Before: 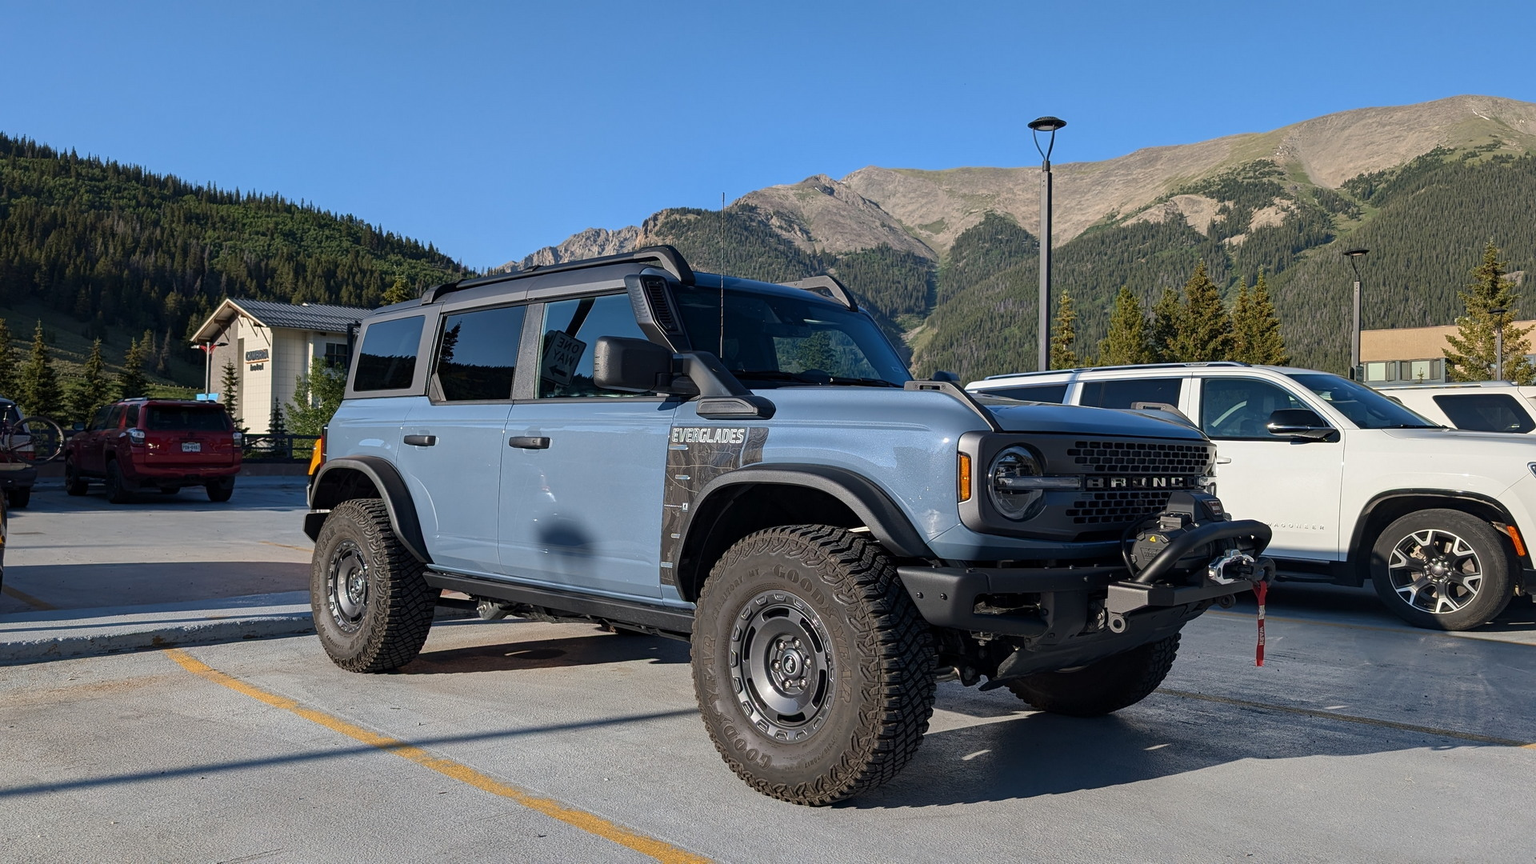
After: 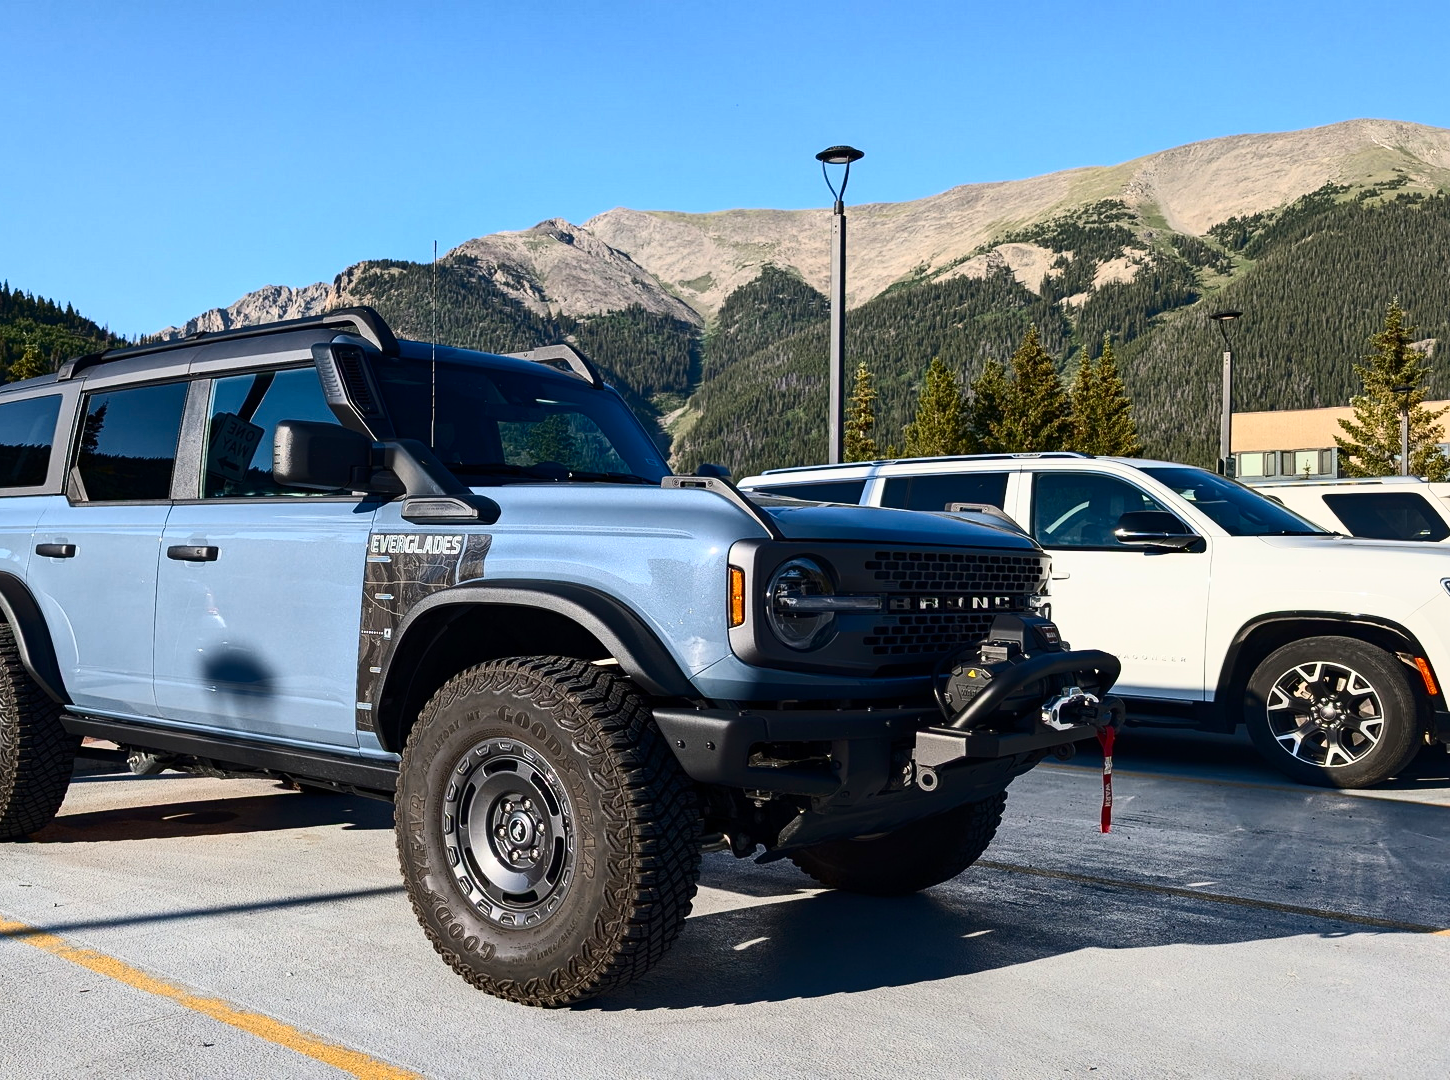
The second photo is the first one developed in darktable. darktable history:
contrast brightness saturation: contrast 0.402, brightness 0.096, saturation 0.208
crop and rotate: left 24.479%
